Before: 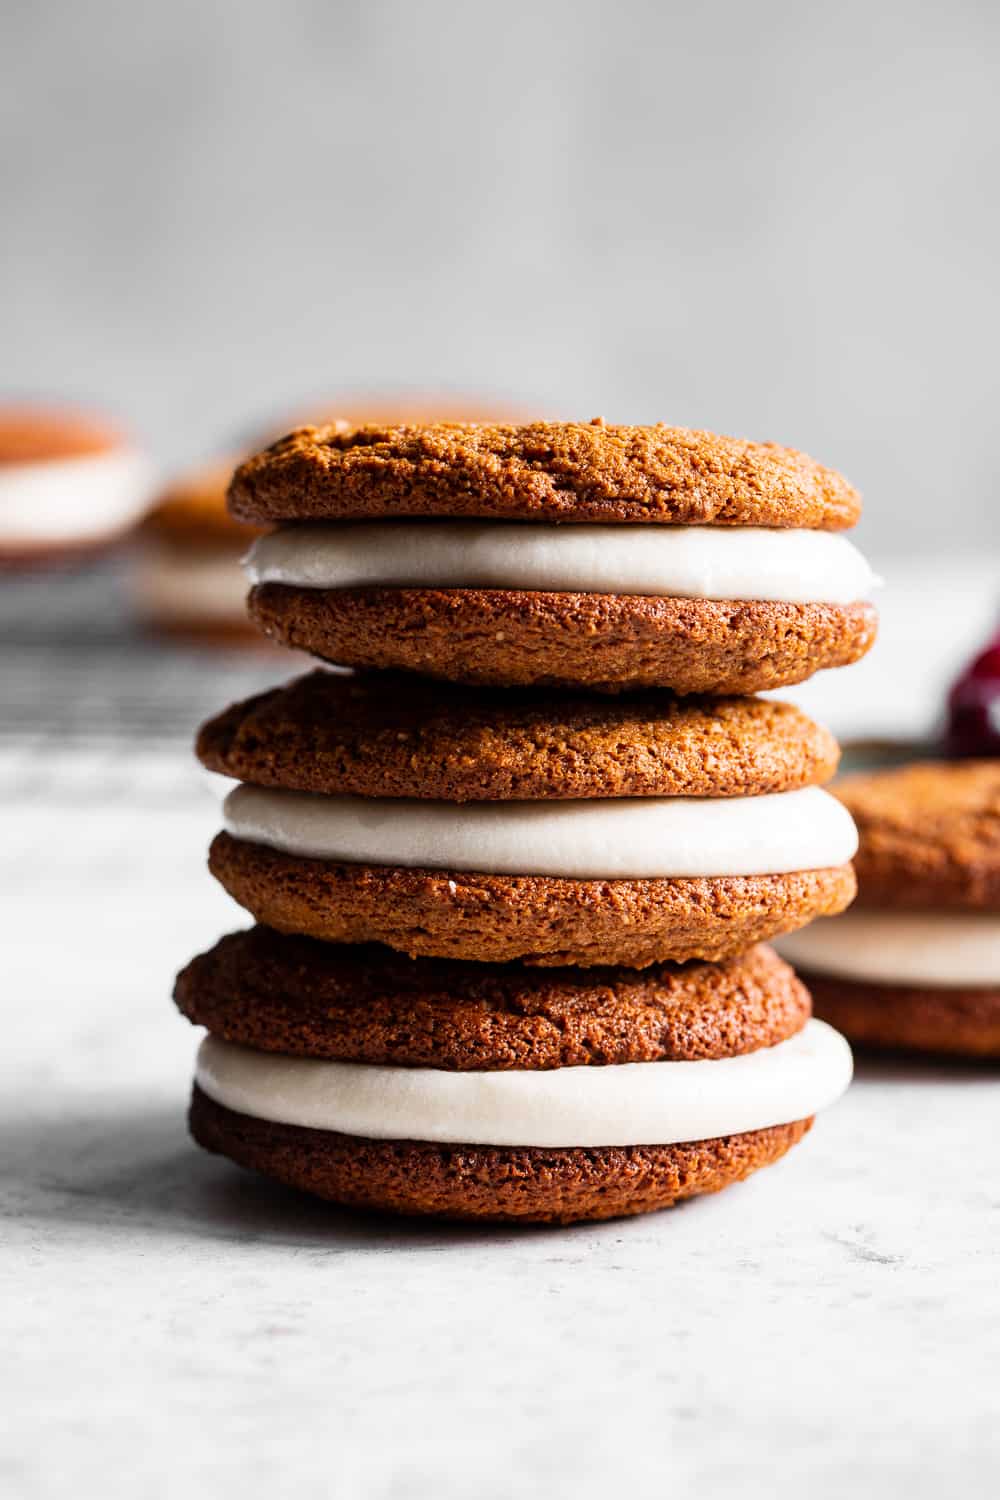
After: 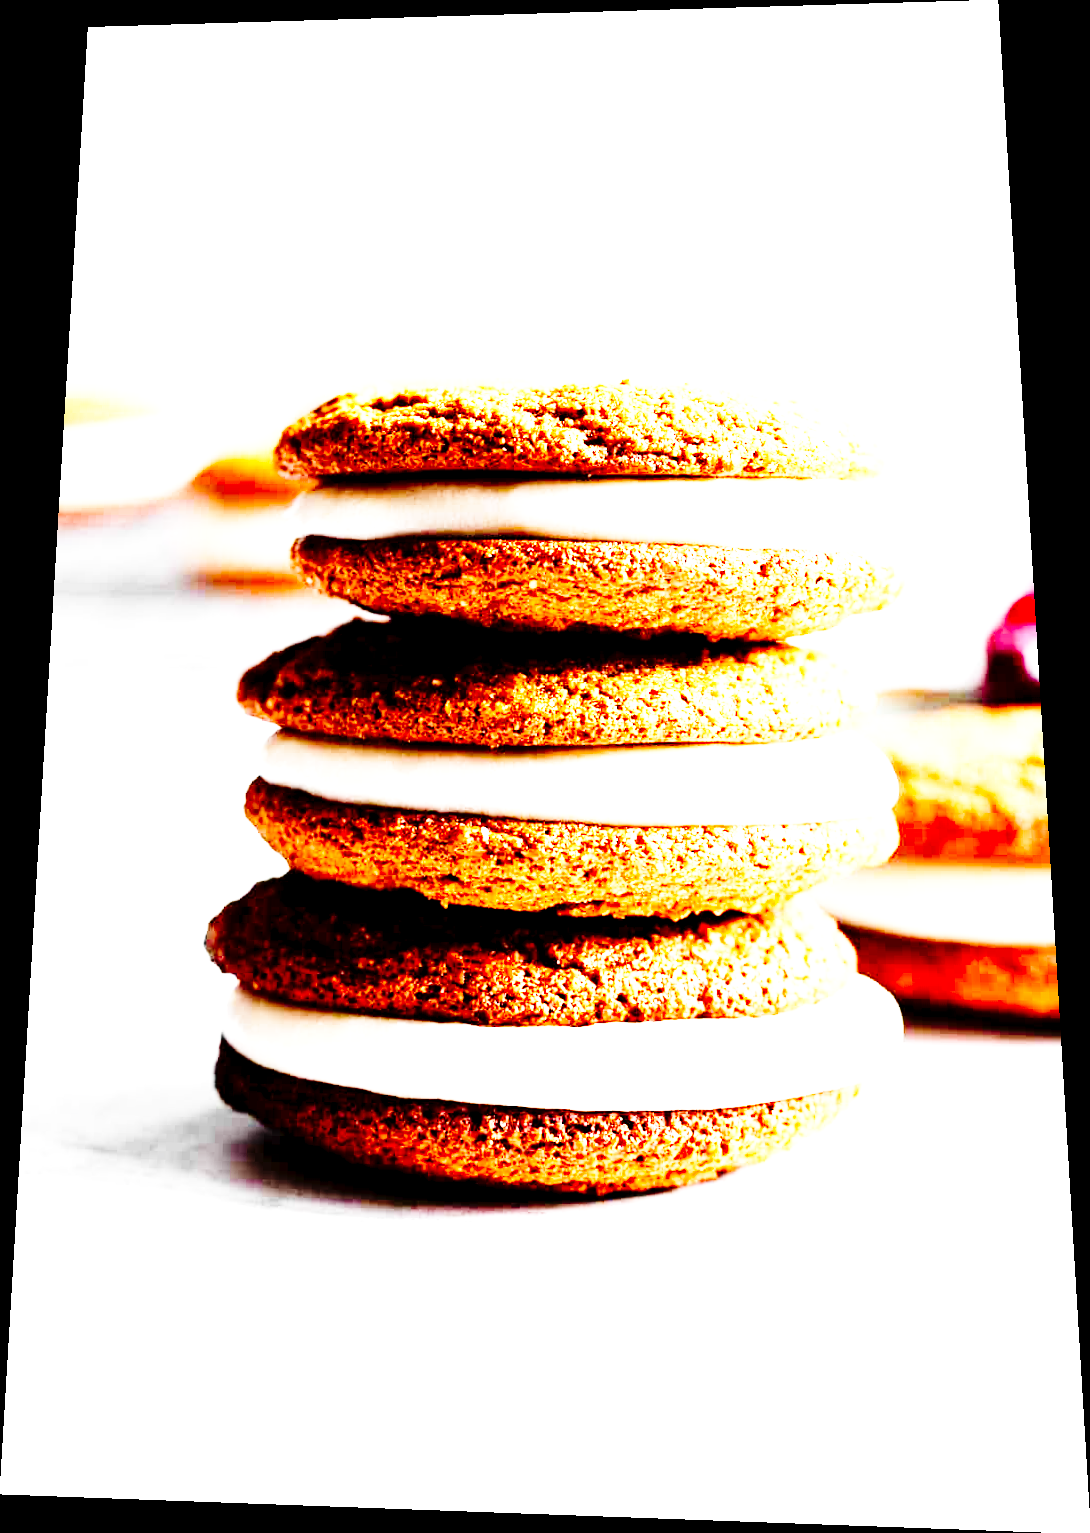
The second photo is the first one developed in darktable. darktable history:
exposure: black level correction 0.005, exposure 2.084 EV, compensate highlight preservation false
base curve: curves: ch0 [(0, 0) (0.028, 0.03) (0.121, 0.232) (0.46, 0.748) (0.859, 0.968) (1, 1)], preserve colors none
rotate and perspective: rotation 0.128°, lens shift (vertical) -0.181, lens shift (horizontal) -0.044, shear 0.001, automatic cropping off
tone curve: curves: ch0 [(0, 0) (0.003, 0.002) (0.011, 0.006) (0.025, 0.014) (0.044, 0.02) (0.069, 0.027) (0.1, 0.036) (0.136, 0.05) (0.177, 0.081) (0.224, 0.118) (0.277, 0.183) (0.335, 0.262) (0.399, 0.351) (0.468, 0.456) (0.543, 0.571) (0.623, 0.692) (0.709, 0.795) (0.801, 0.88) (0.898, 0.948) (1, 1)], preserve colors none
